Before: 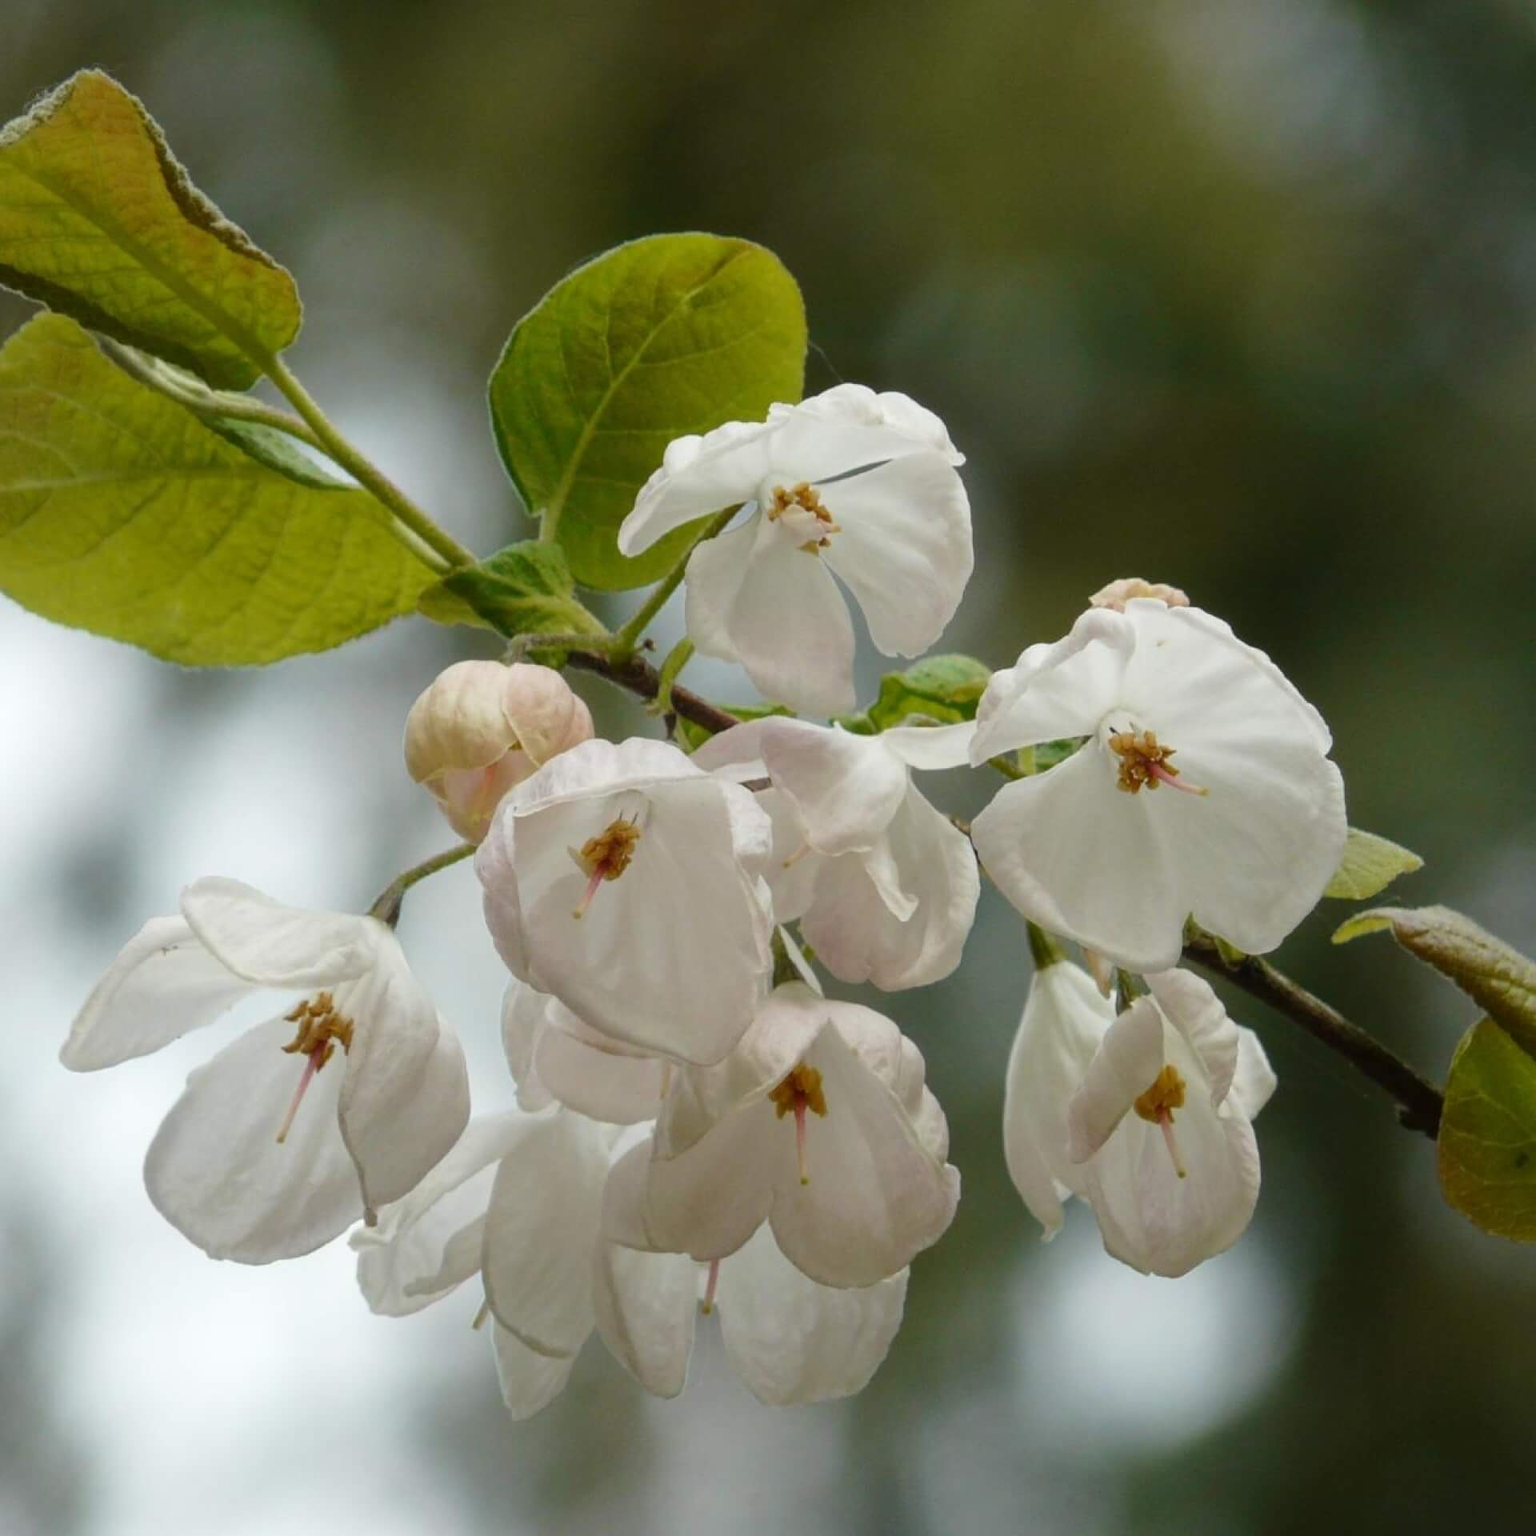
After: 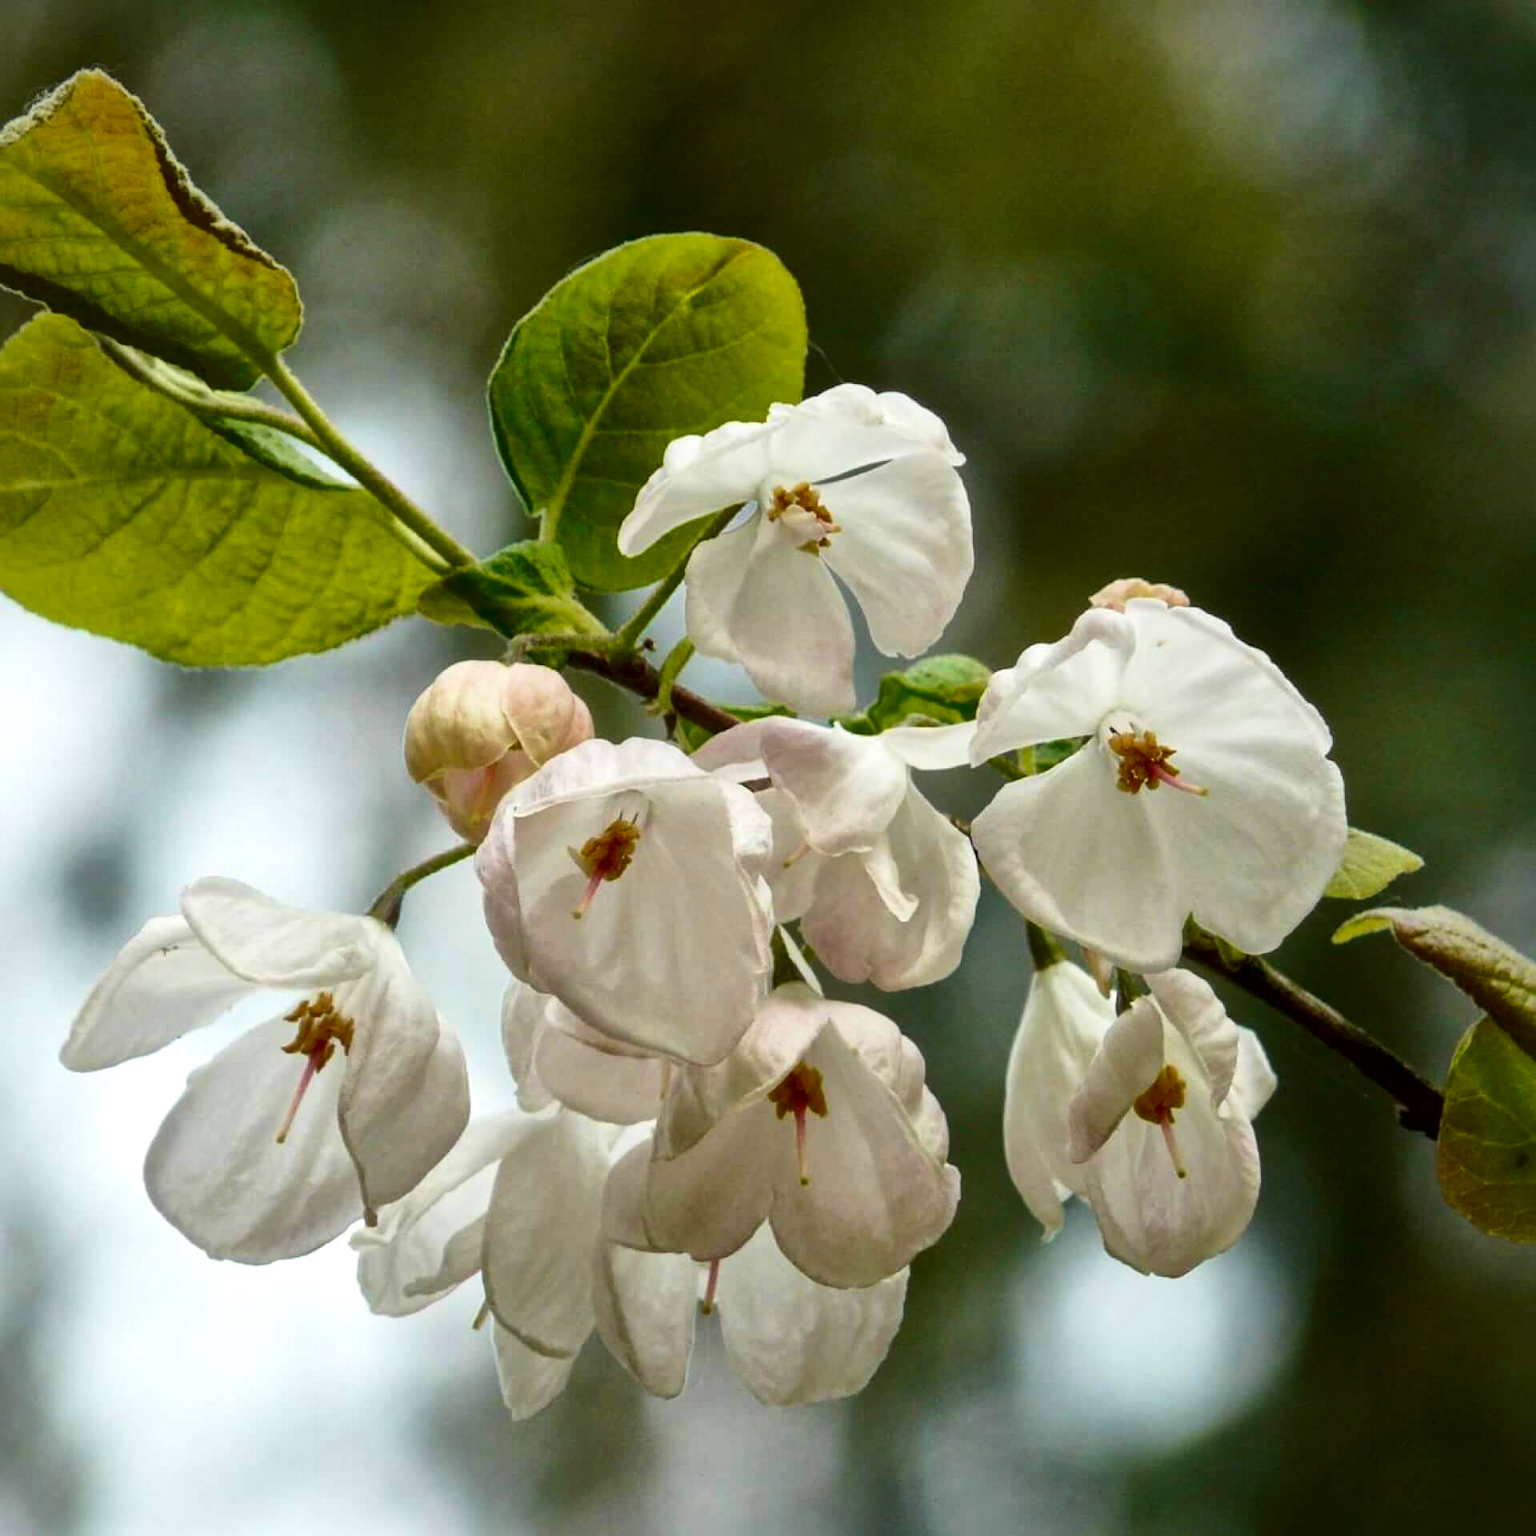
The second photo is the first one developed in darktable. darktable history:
velvia: strength 14.96%
local contrast: mode bilateral grid, contrast 21, coarseness 50, detail 171%, midtone range 0.2
contrast brightness saturation: contrast 0.173, saturation 0.3
